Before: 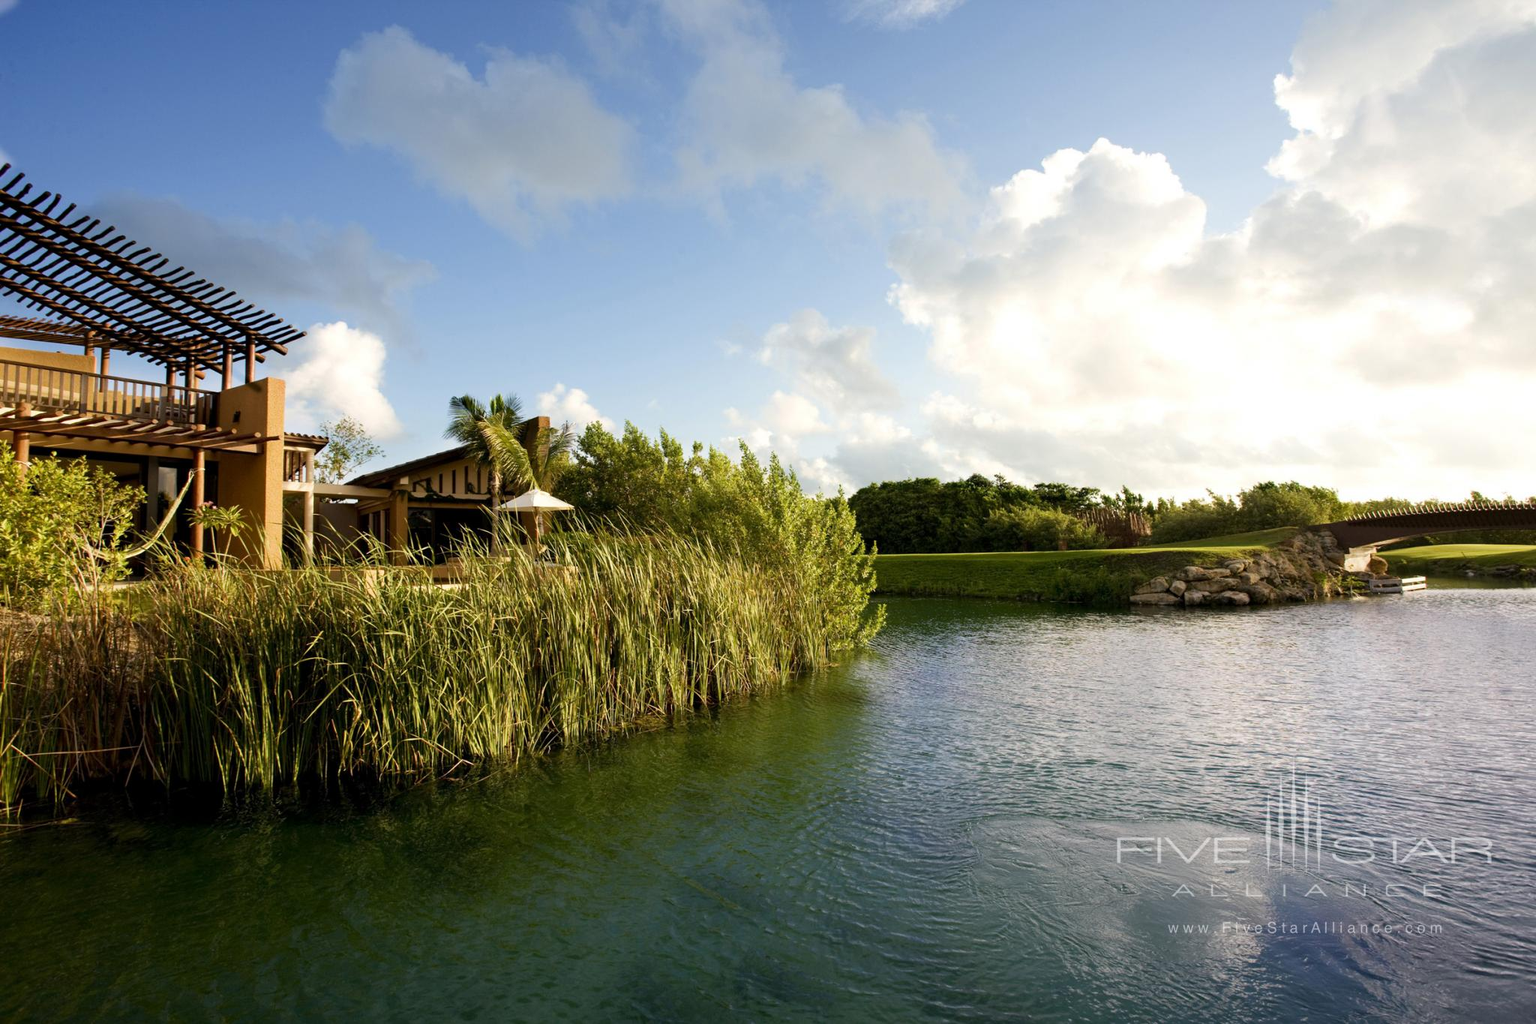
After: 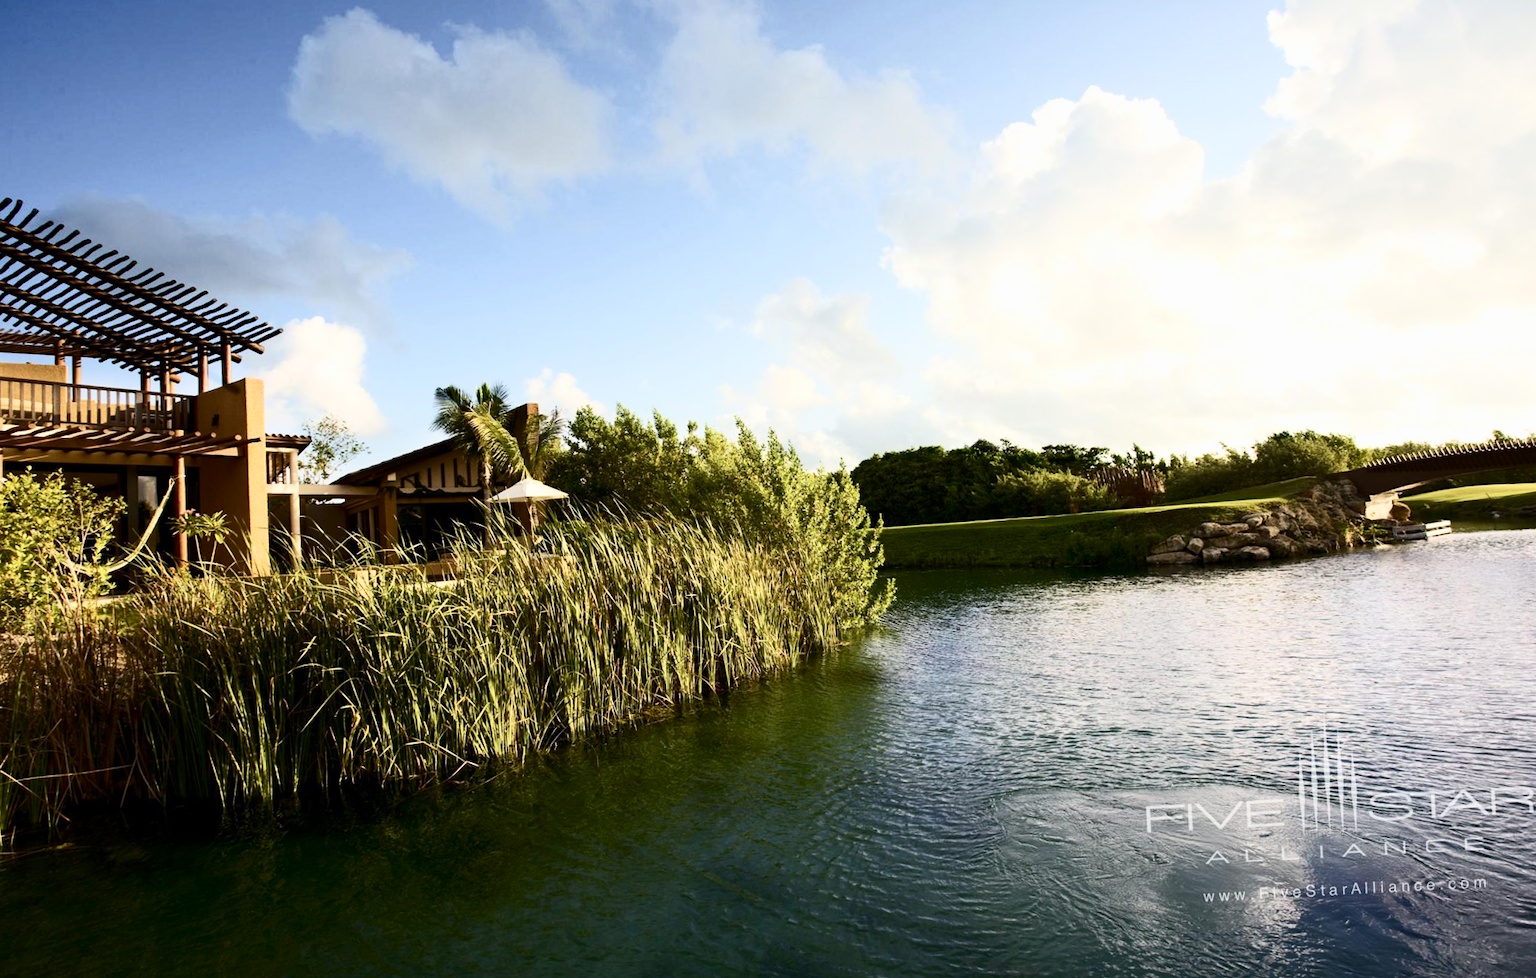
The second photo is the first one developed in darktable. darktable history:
rotate and perspective: rotation -3°, crop left 0.031, crop right 0.968, crop top 0.07, crop bottom 0.93
exposure: exposure -0.116 EV, compensate exposure bias true, compensate highlight preservation false
contrast brightness saturation: contrast 0.39, brightness 0.1
